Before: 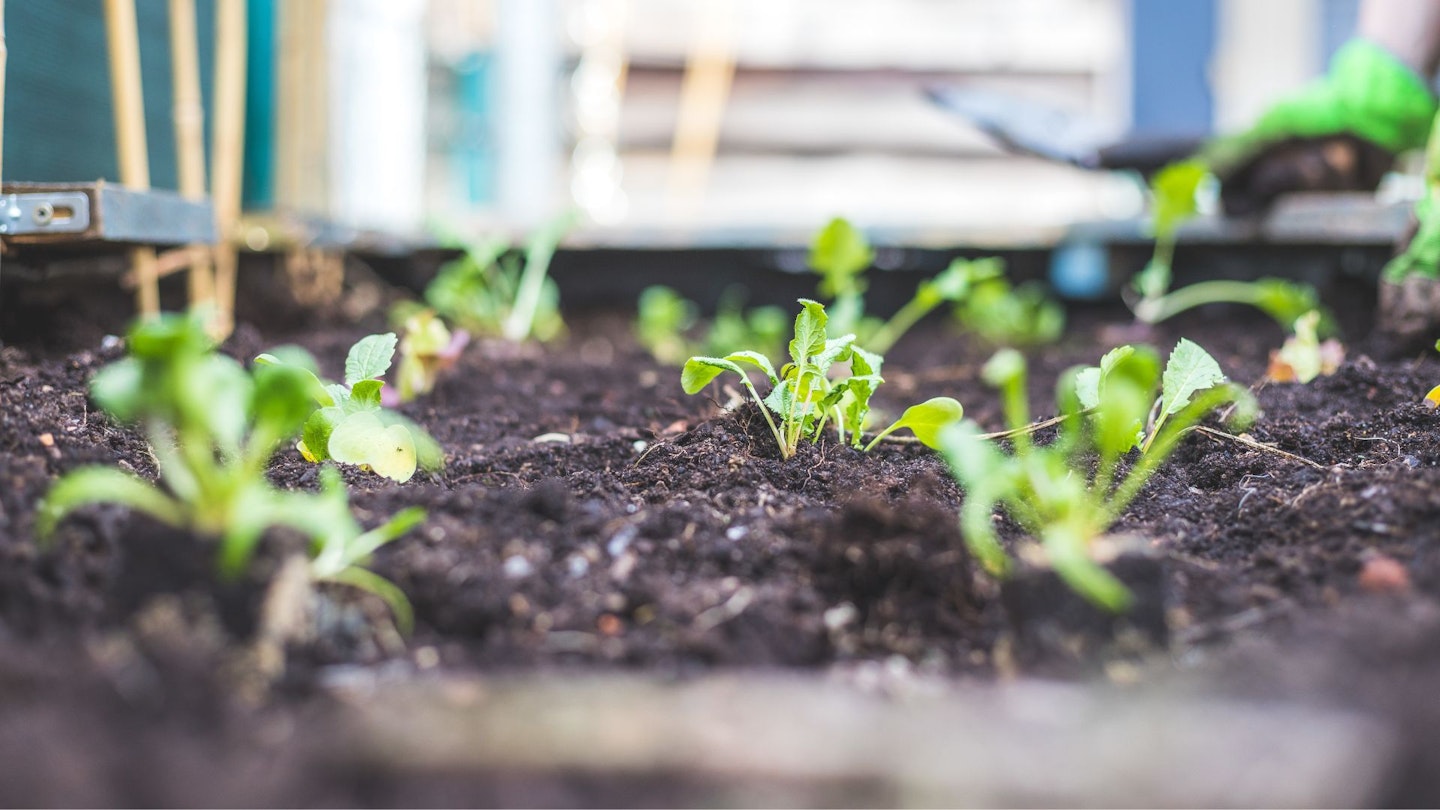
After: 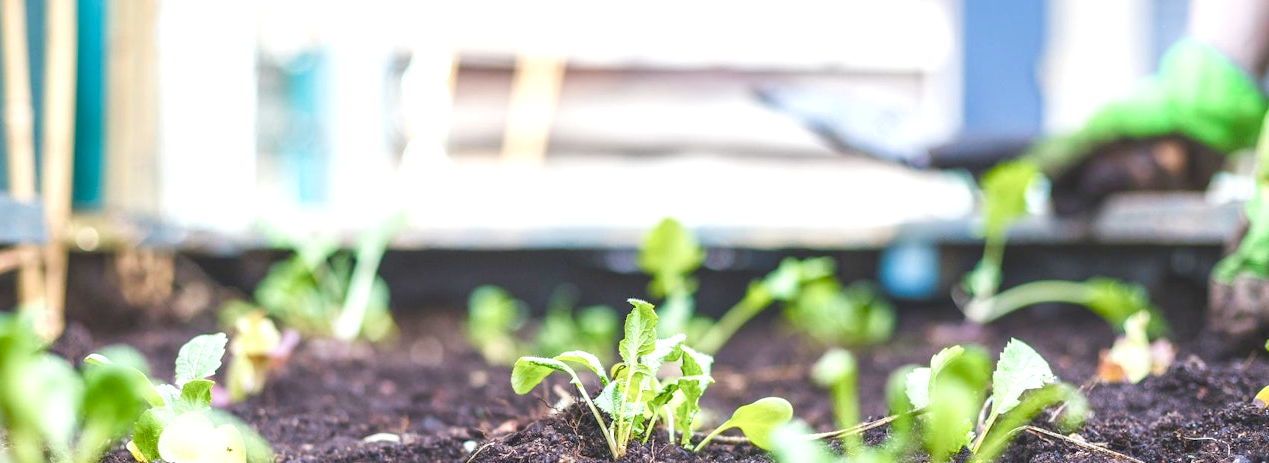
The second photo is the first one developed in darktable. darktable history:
color balance rgb: perceptual saturation grading › global saturation 20%, perceptual saturation grading › highlights -50%, perceptual saturation grading › shadows 30%, perceptual brilliance grading › global brilliance 10%, perceptual brilliance grading › shadows 15%
crop and rotate: left 11.812%, bottom 42.776%
